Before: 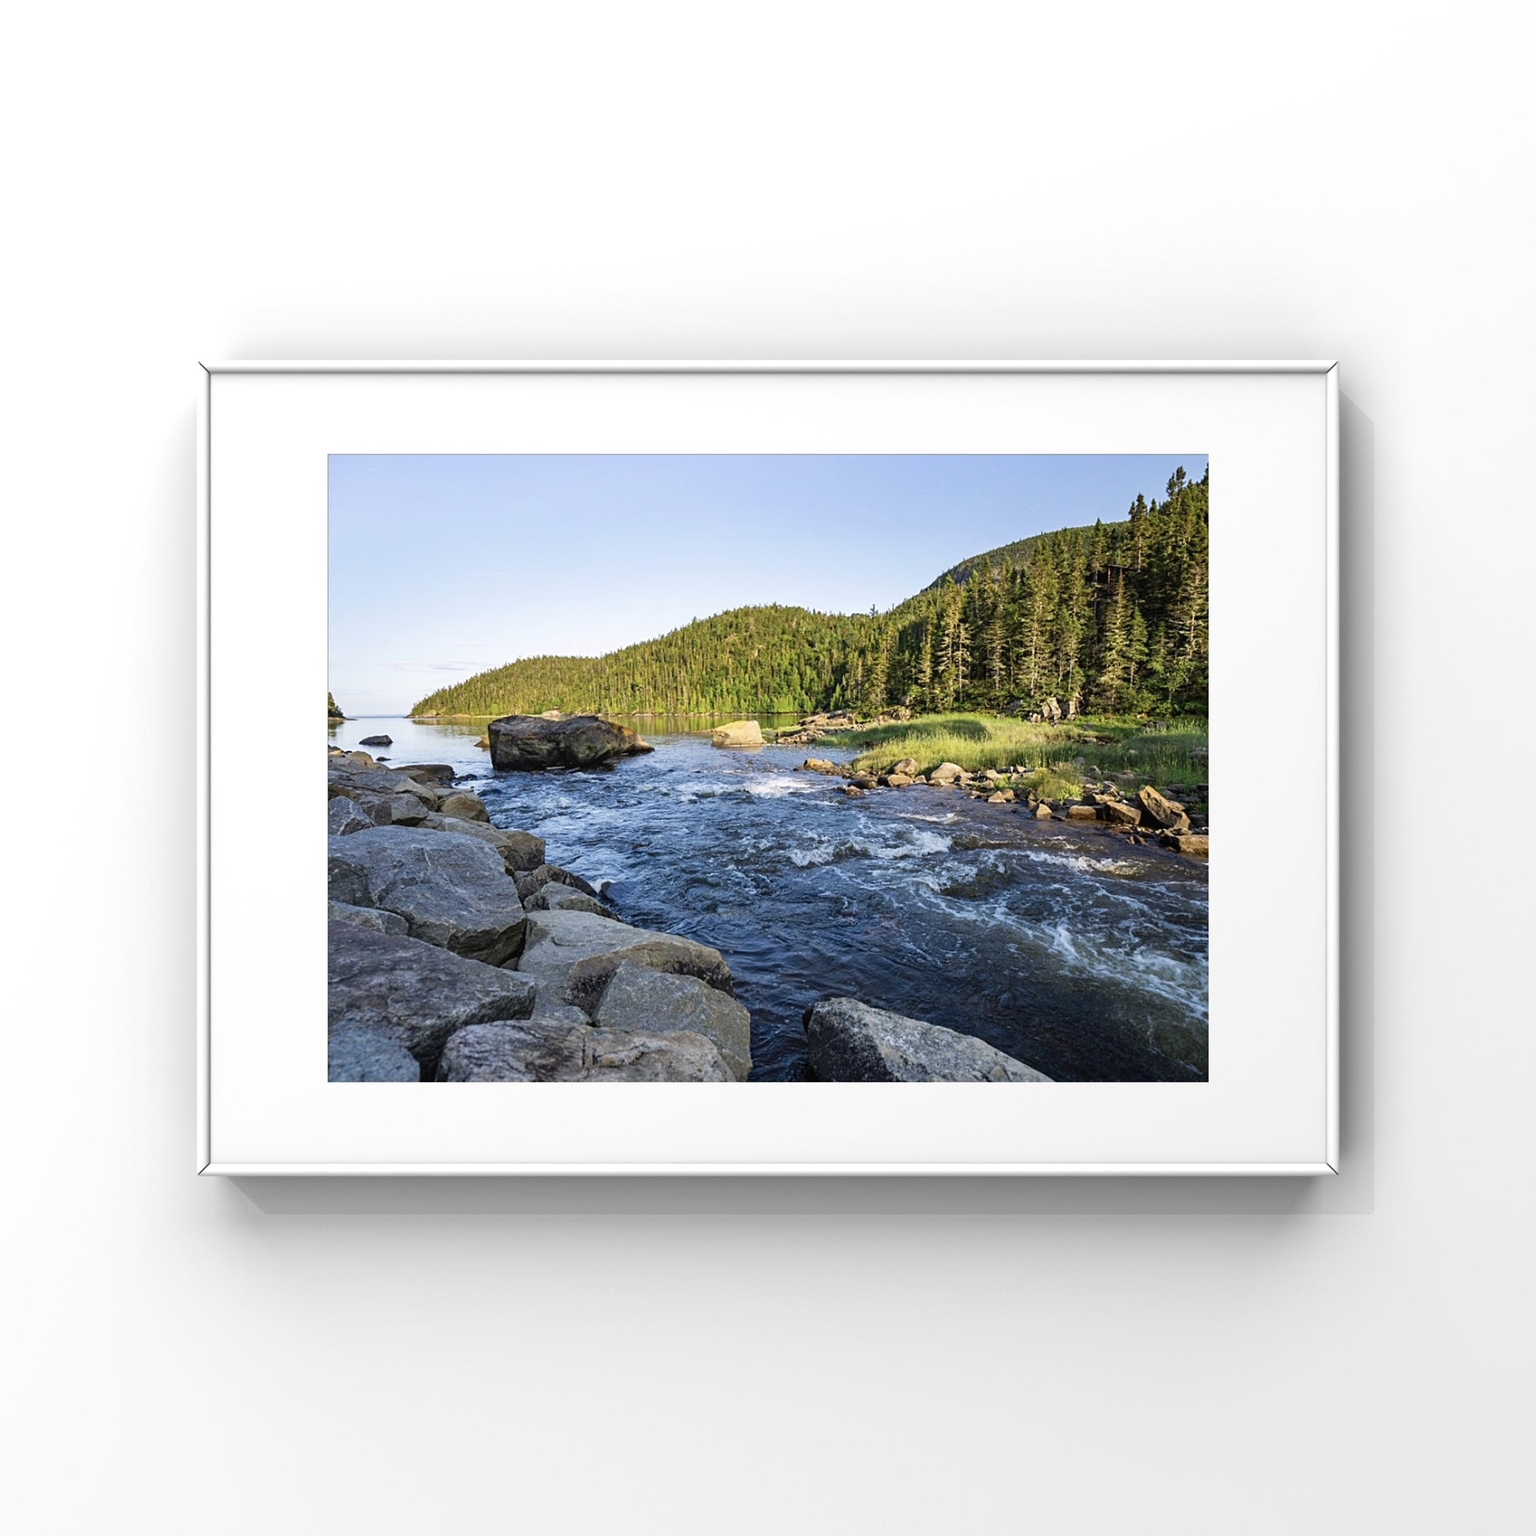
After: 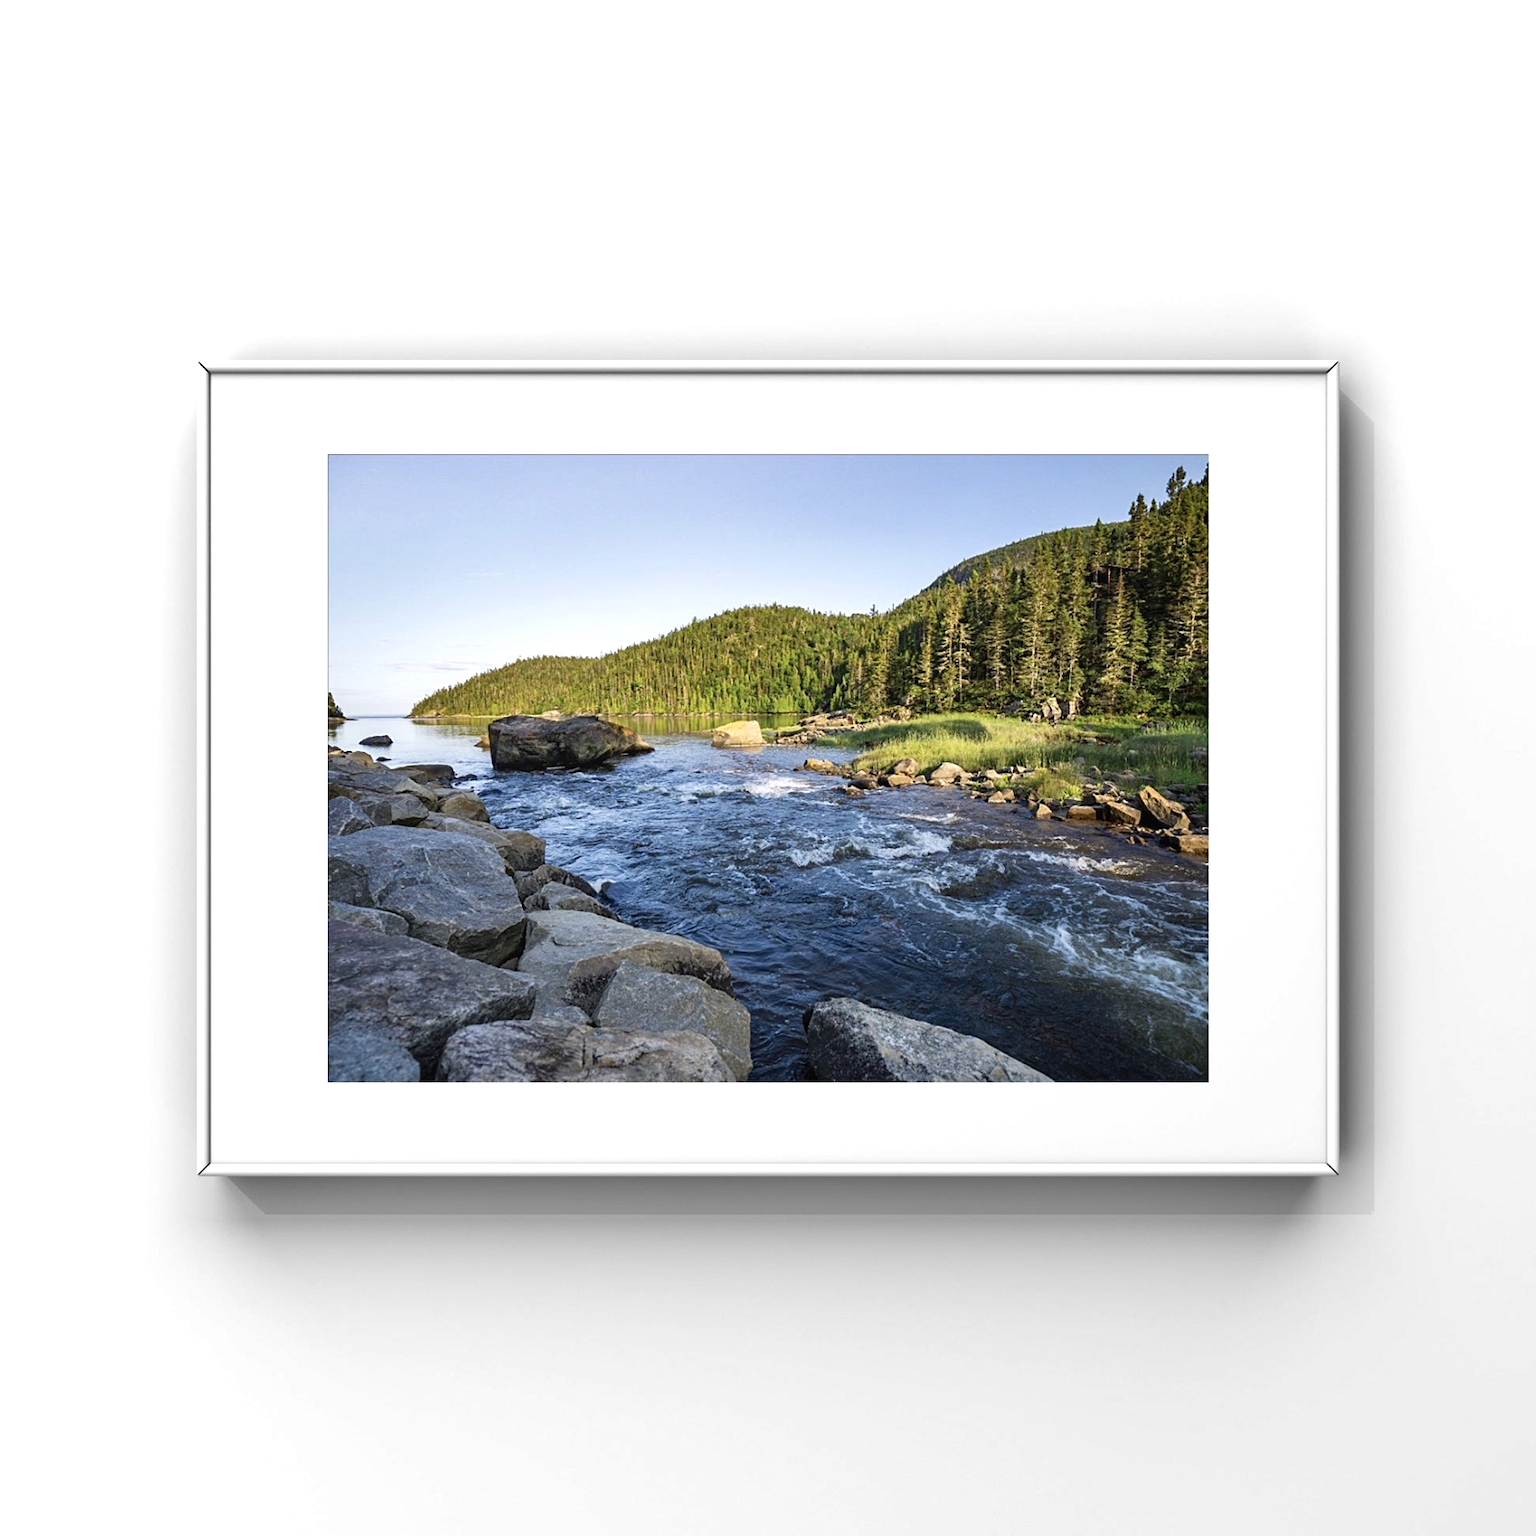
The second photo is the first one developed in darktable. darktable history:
shadows and highlights: shadows -88.03, highlights -35.45, shadows color adjustment 99.15%, highlights color adjustment 0%, soften with gaussian
exposure: exposure 0.131 EV, compensate highlight preservation false
